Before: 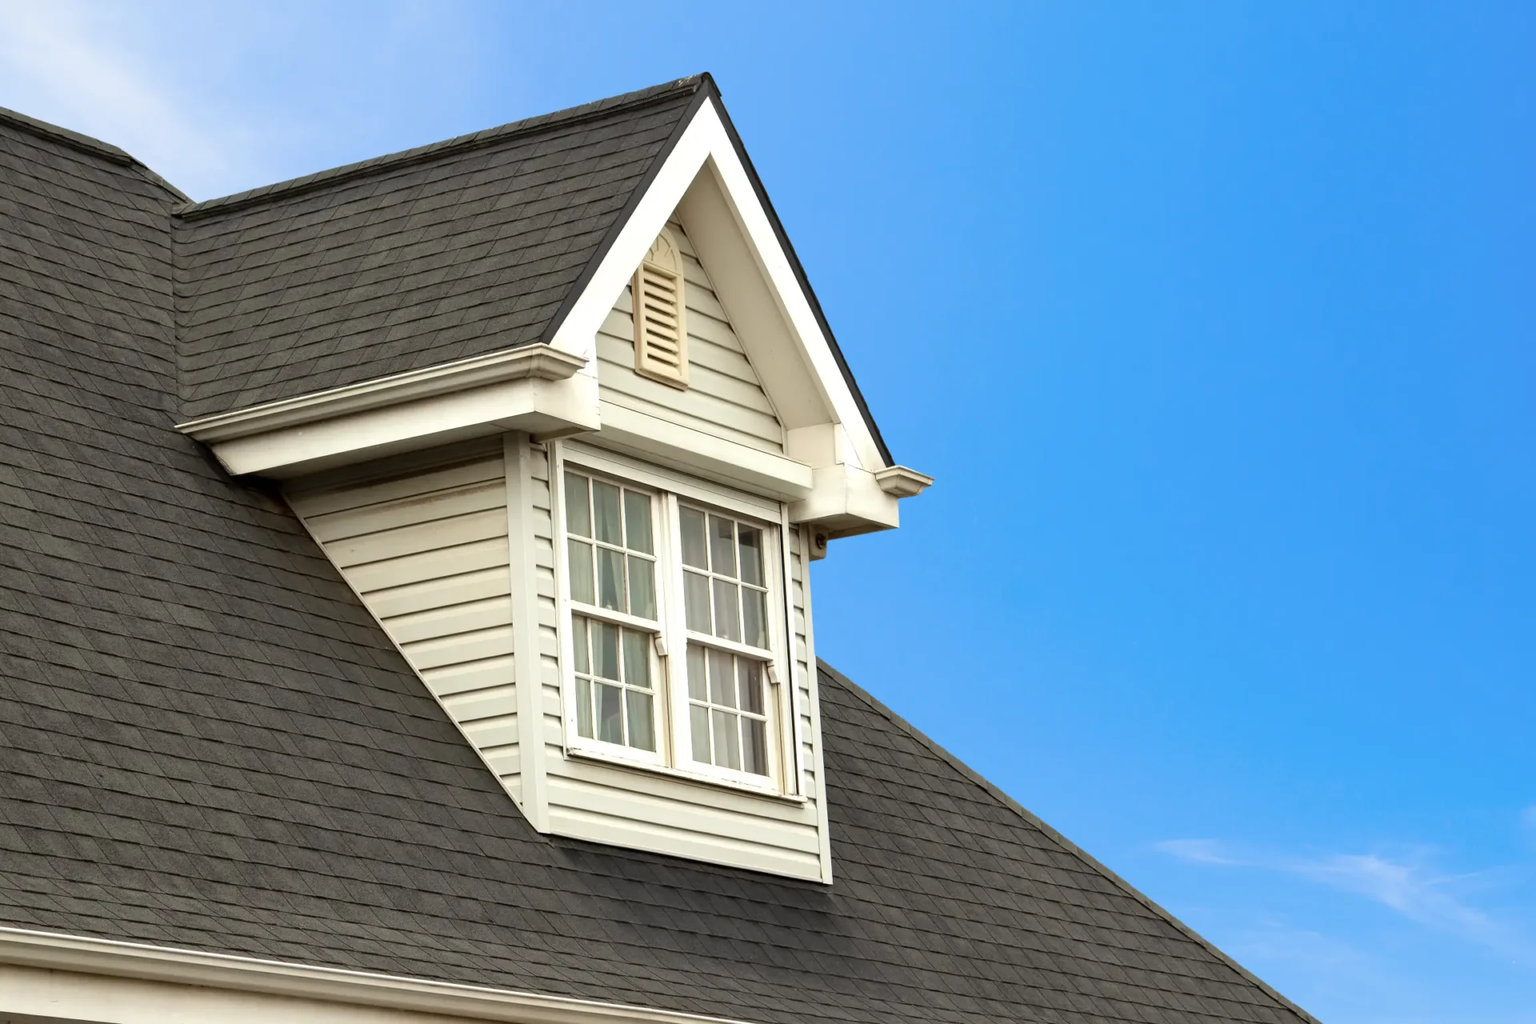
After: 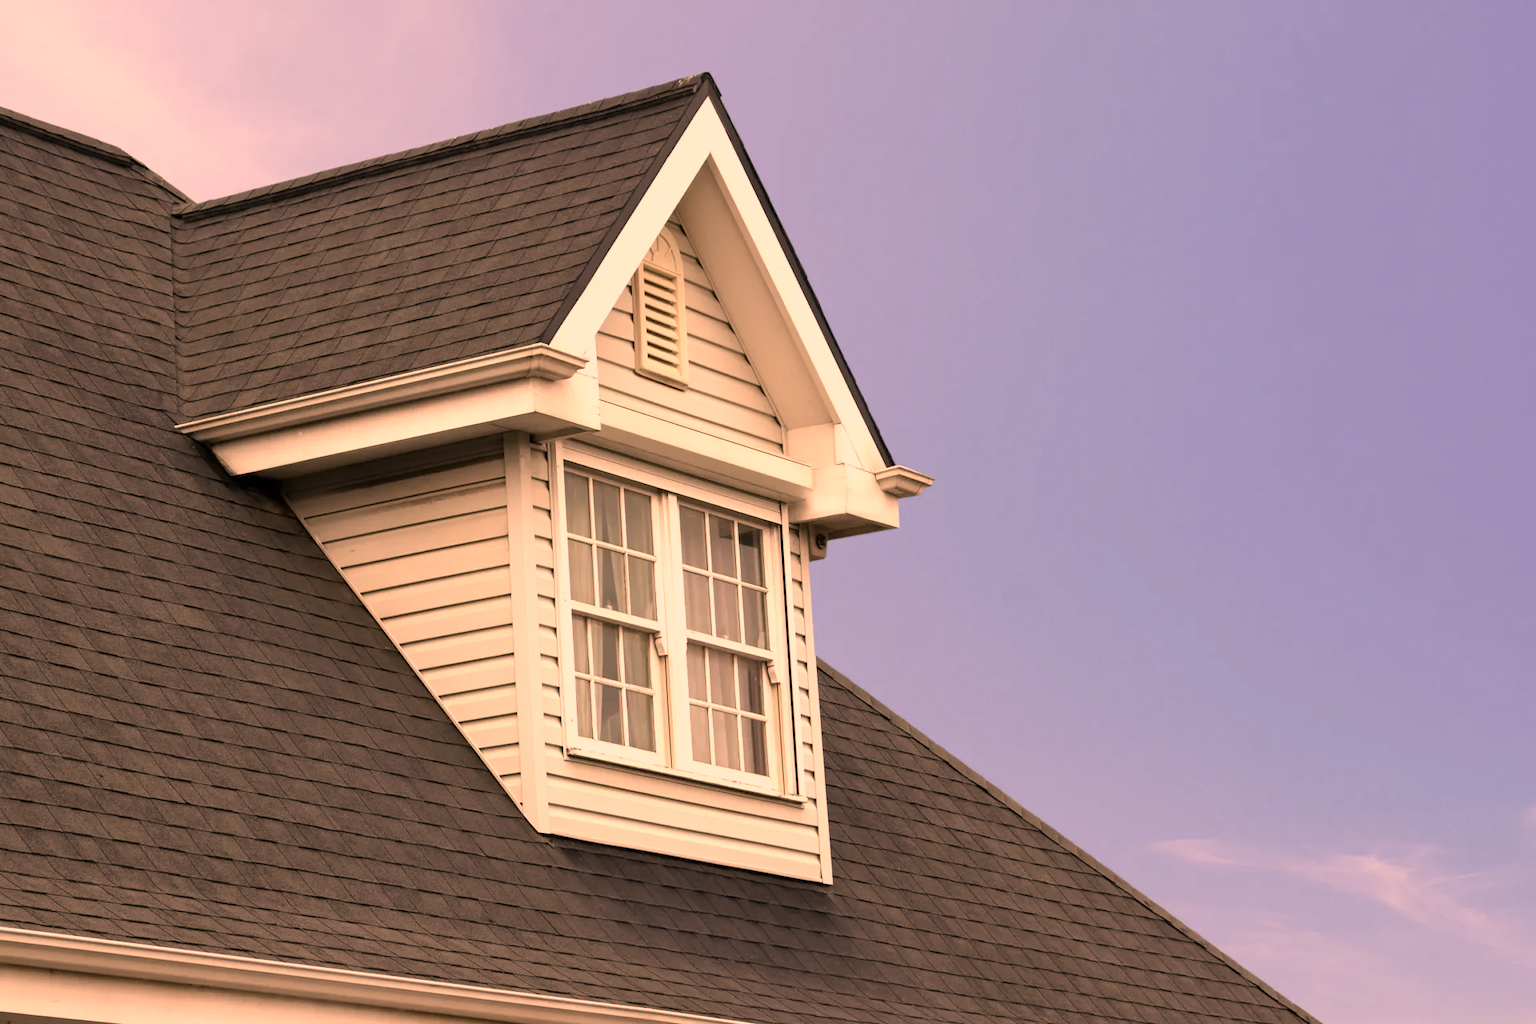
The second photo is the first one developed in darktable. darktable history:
color correction: highlights a* 39.66, highlights b* 39.74, saturation 0.688
